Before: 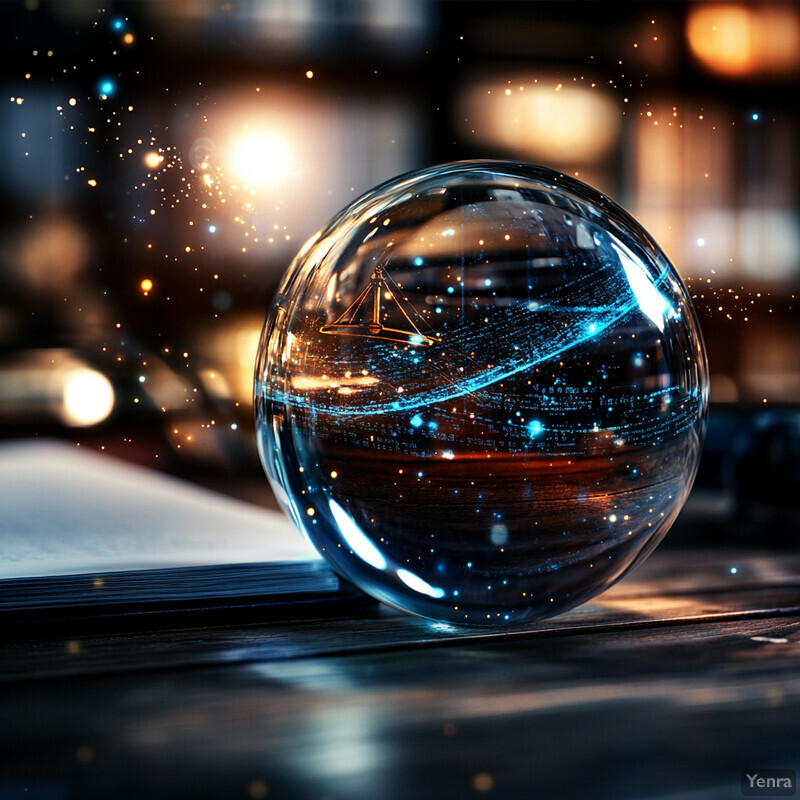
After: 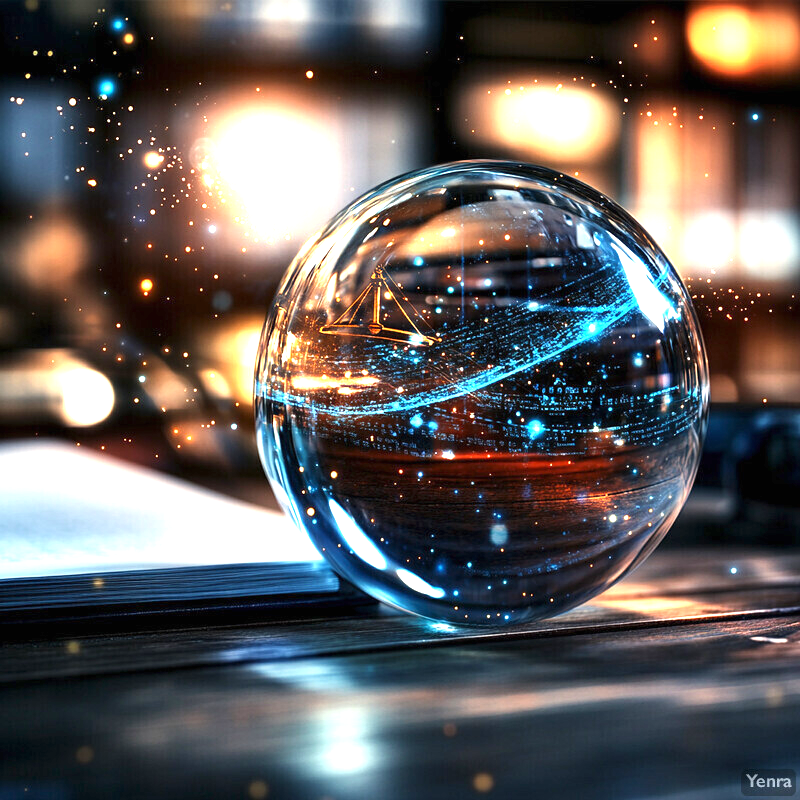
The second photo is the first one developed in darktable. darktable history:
exposure: black level correction 0, exposure 1.391 EV, compensate highlight preservation false
